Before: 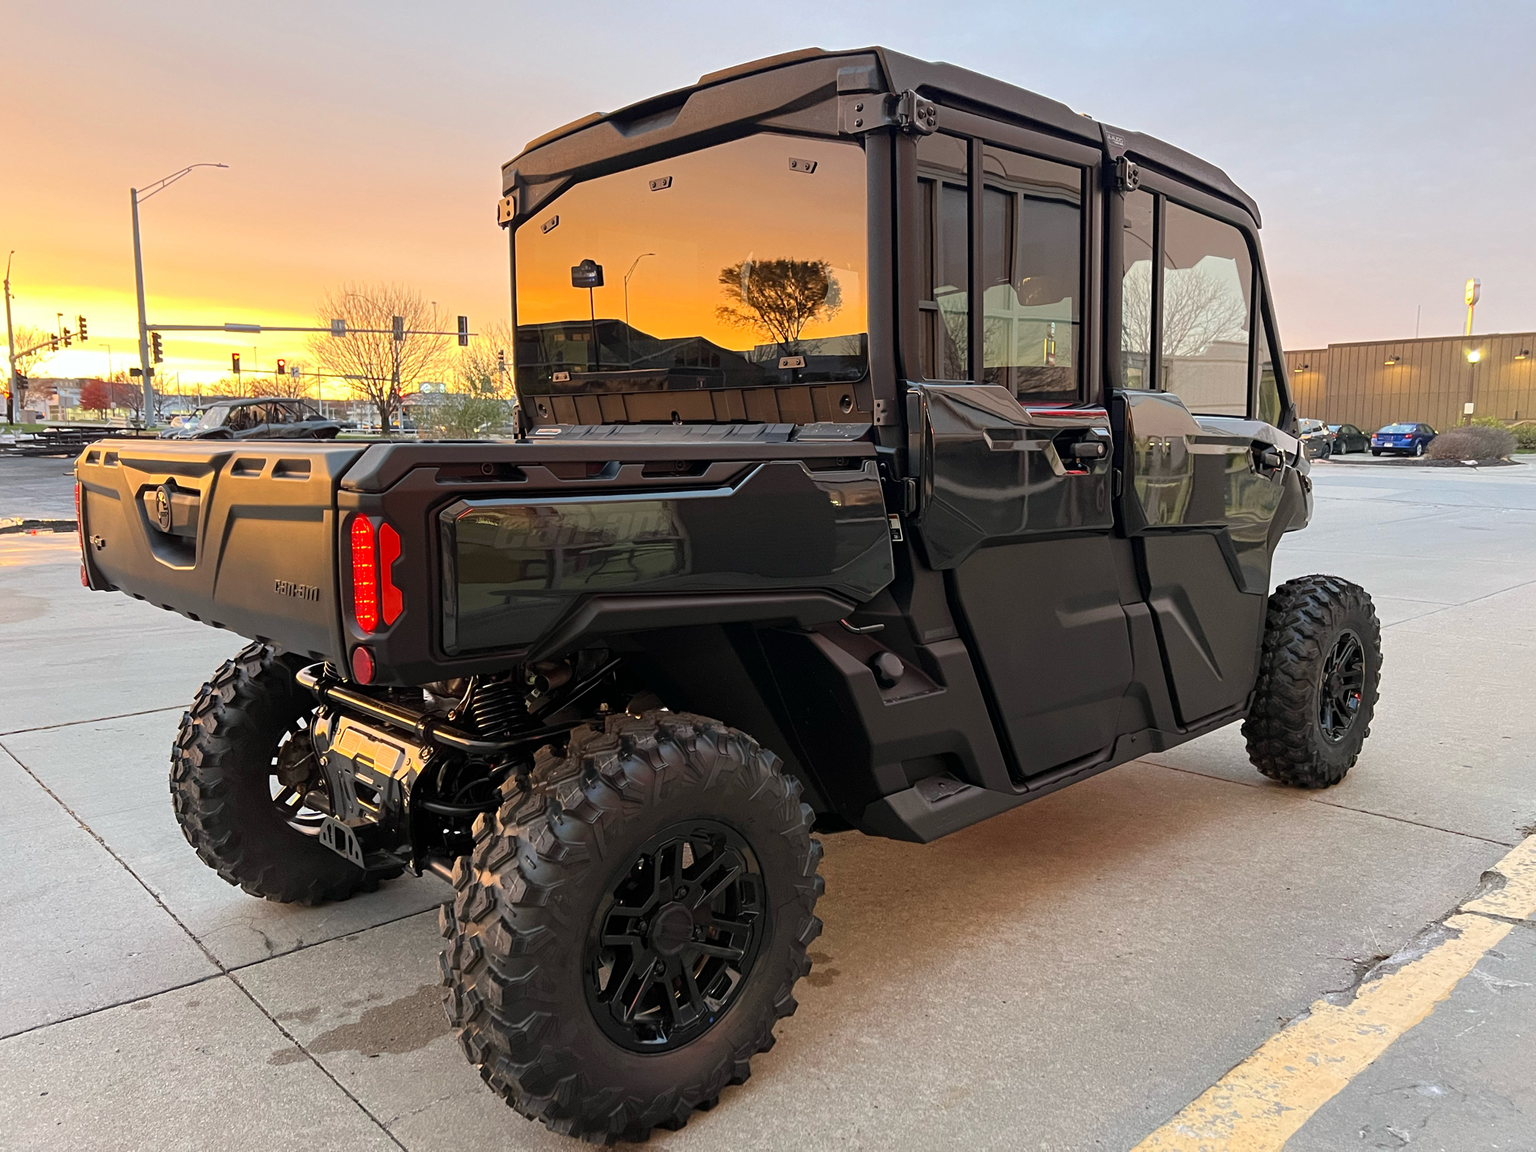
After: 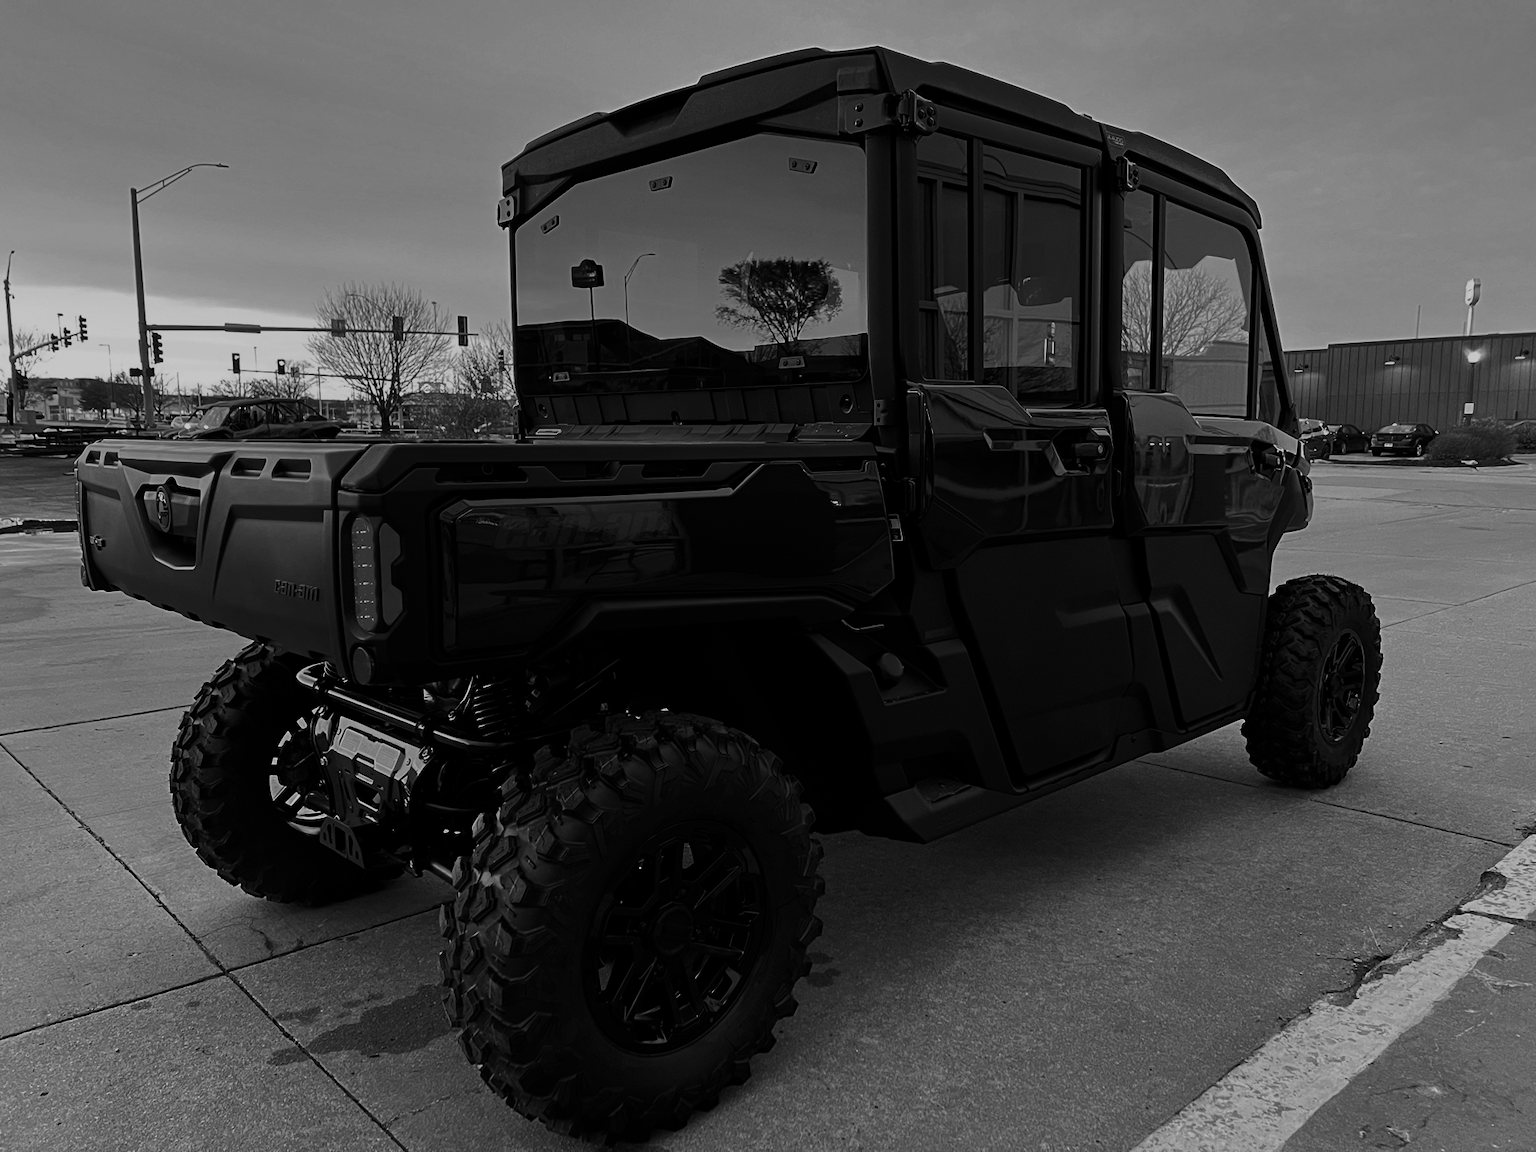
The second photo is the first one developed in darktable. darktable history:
contrast brightness saturation: contrast -0.035, brightness -0.588, saturation -1
exposure: exposure -0.311 EV, compensate highlight preservation false
